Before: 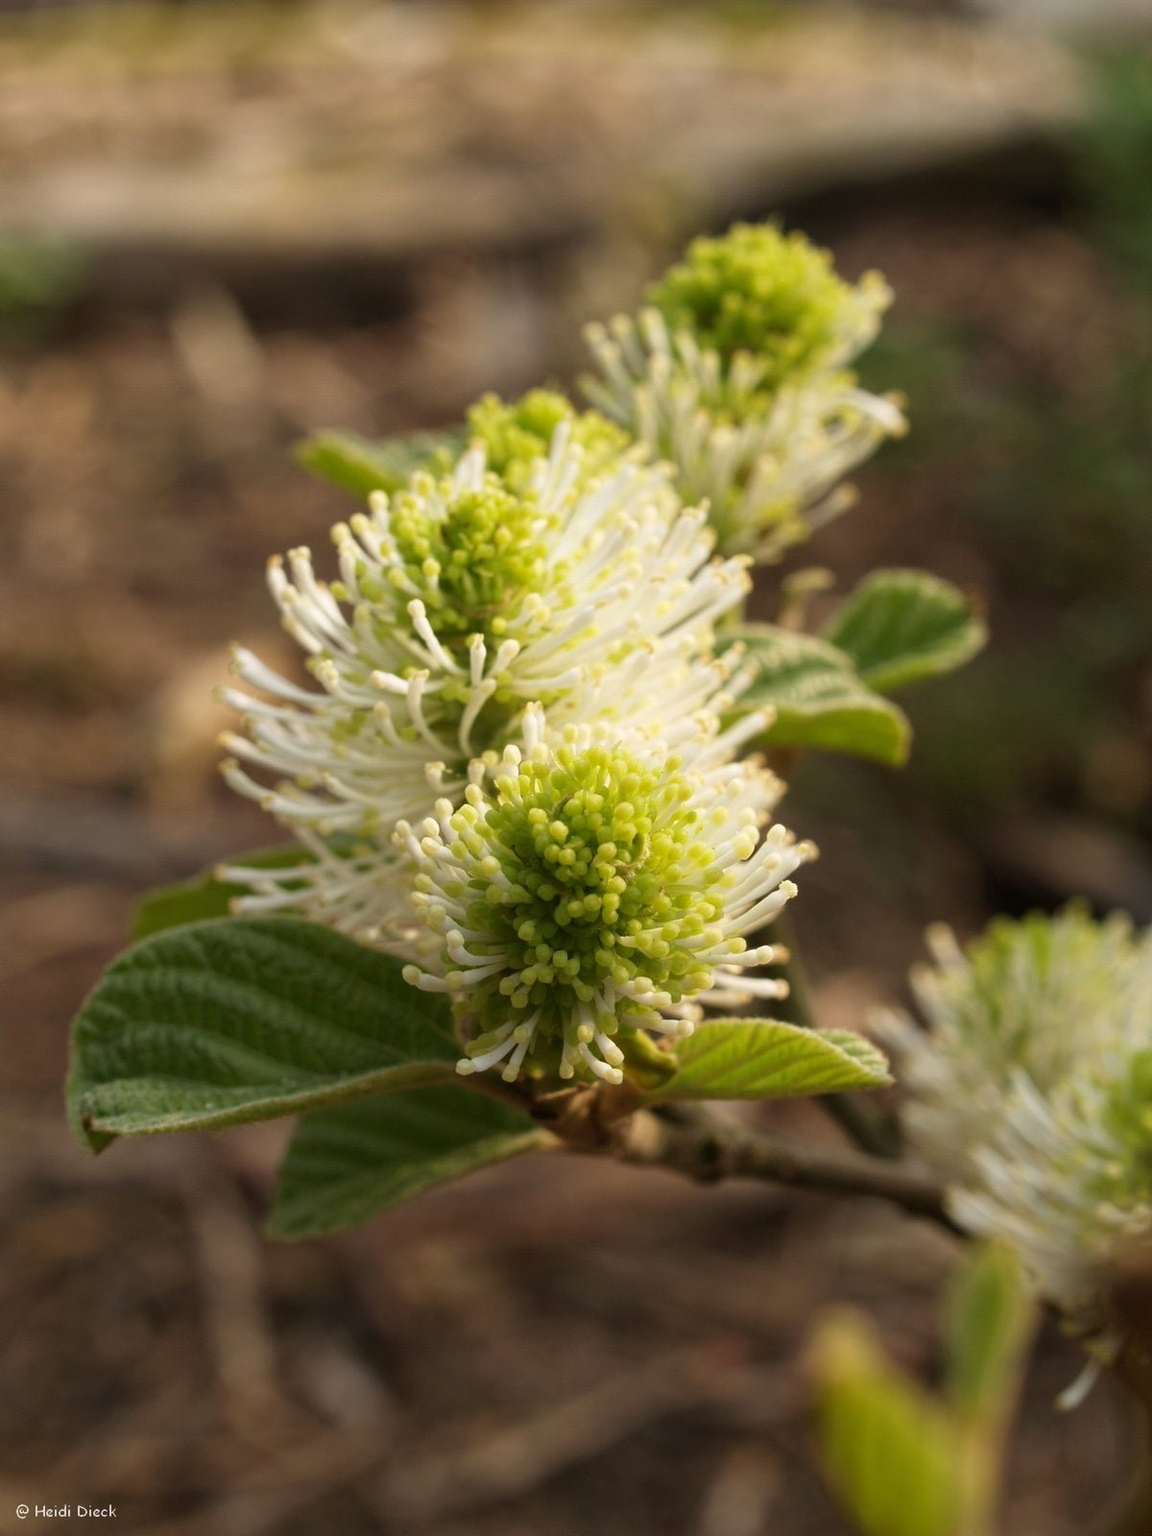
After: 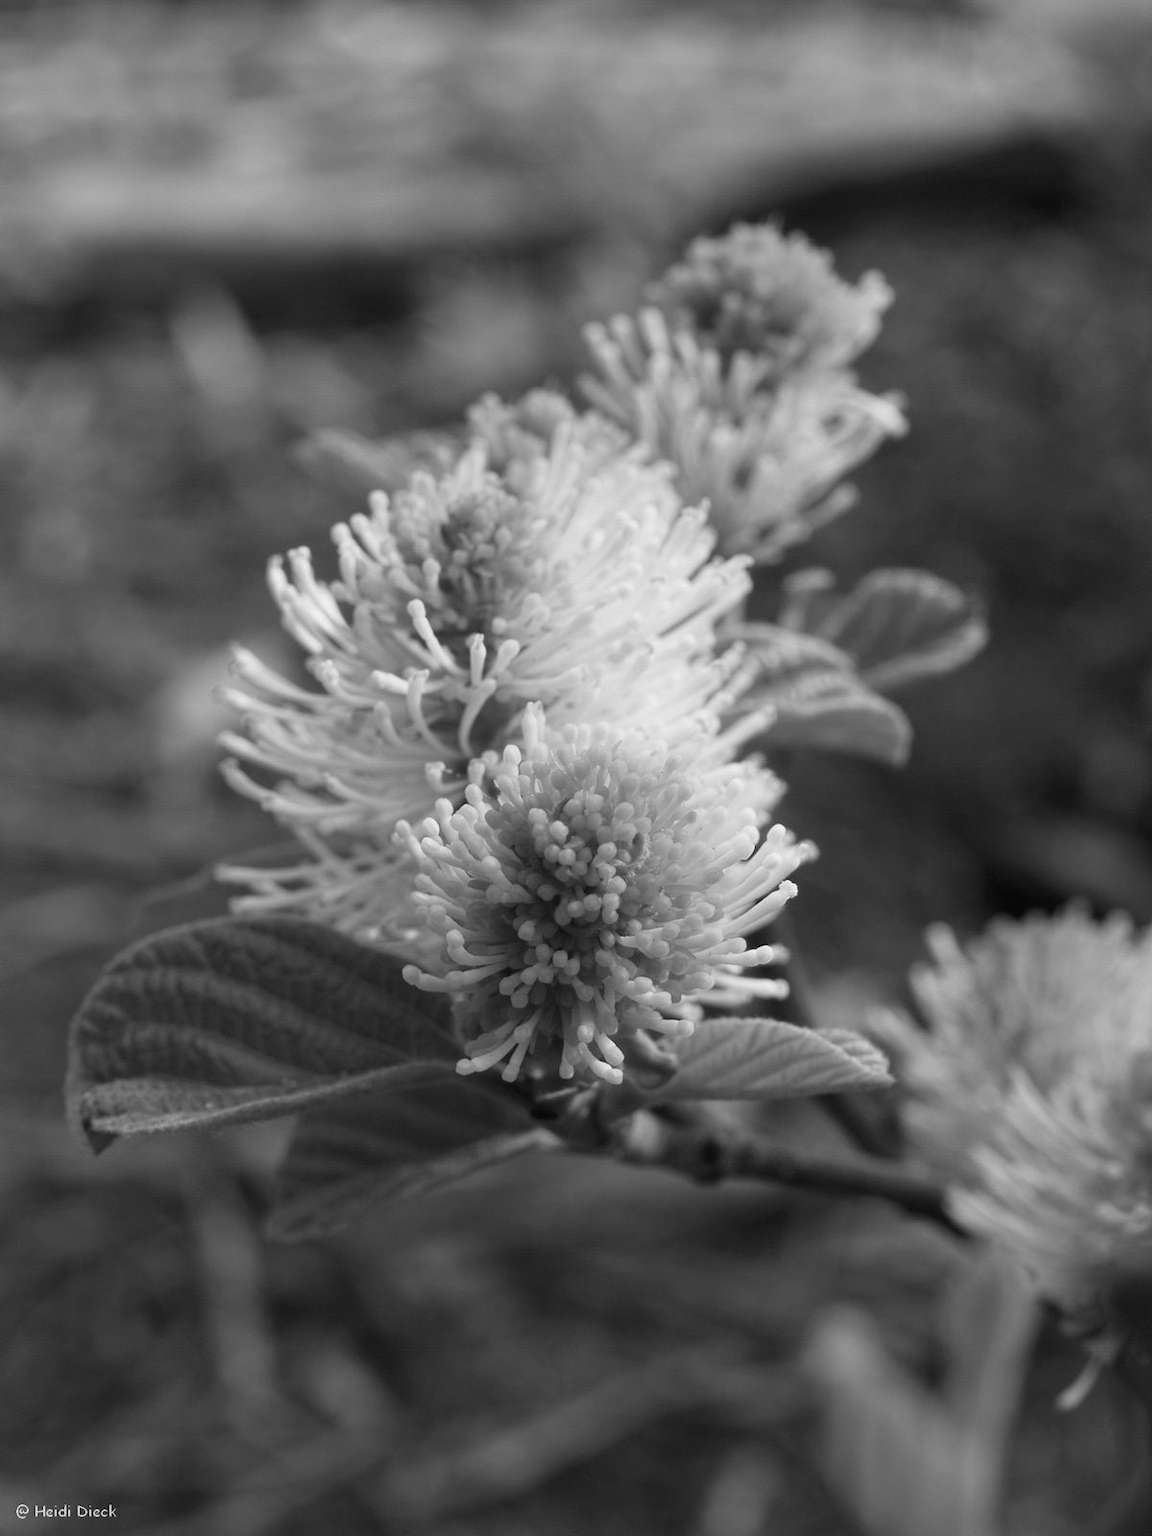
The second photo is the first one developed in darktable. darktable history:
monochrome: size 1
color balance rgb: perceptual saturation grading › global saturation 30%, global vibrance 20%
